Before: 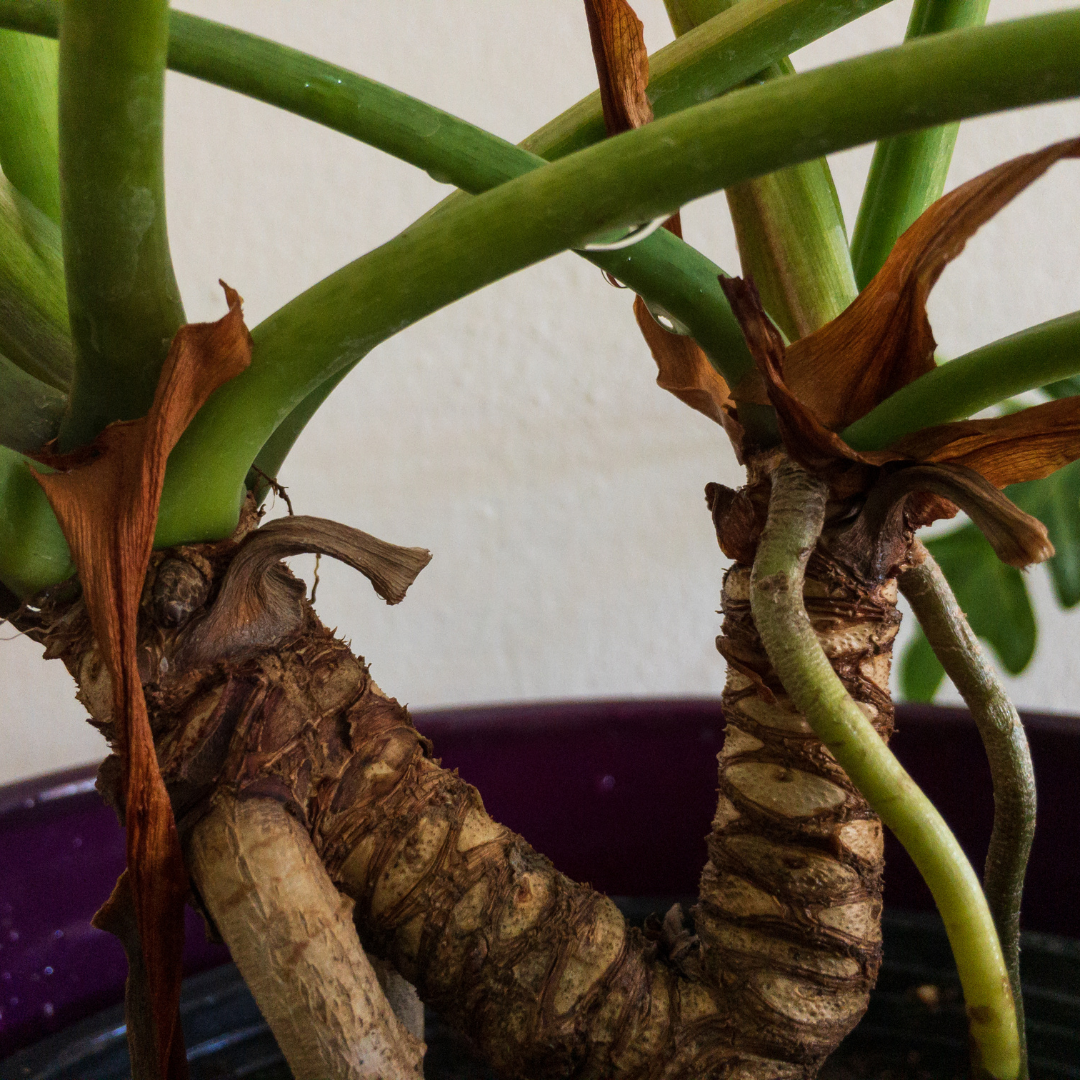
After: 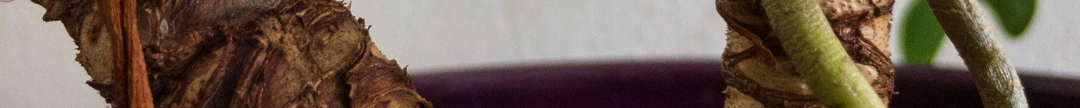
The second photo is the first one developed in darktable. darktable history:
shadows and highlights: shadows 30.63, highlights -63.22, shadows color adjustment 98%, highlights color adjustment 58.61%, soften with gaussian
crop and rotate: top 59.084%, bottom 30.916%
